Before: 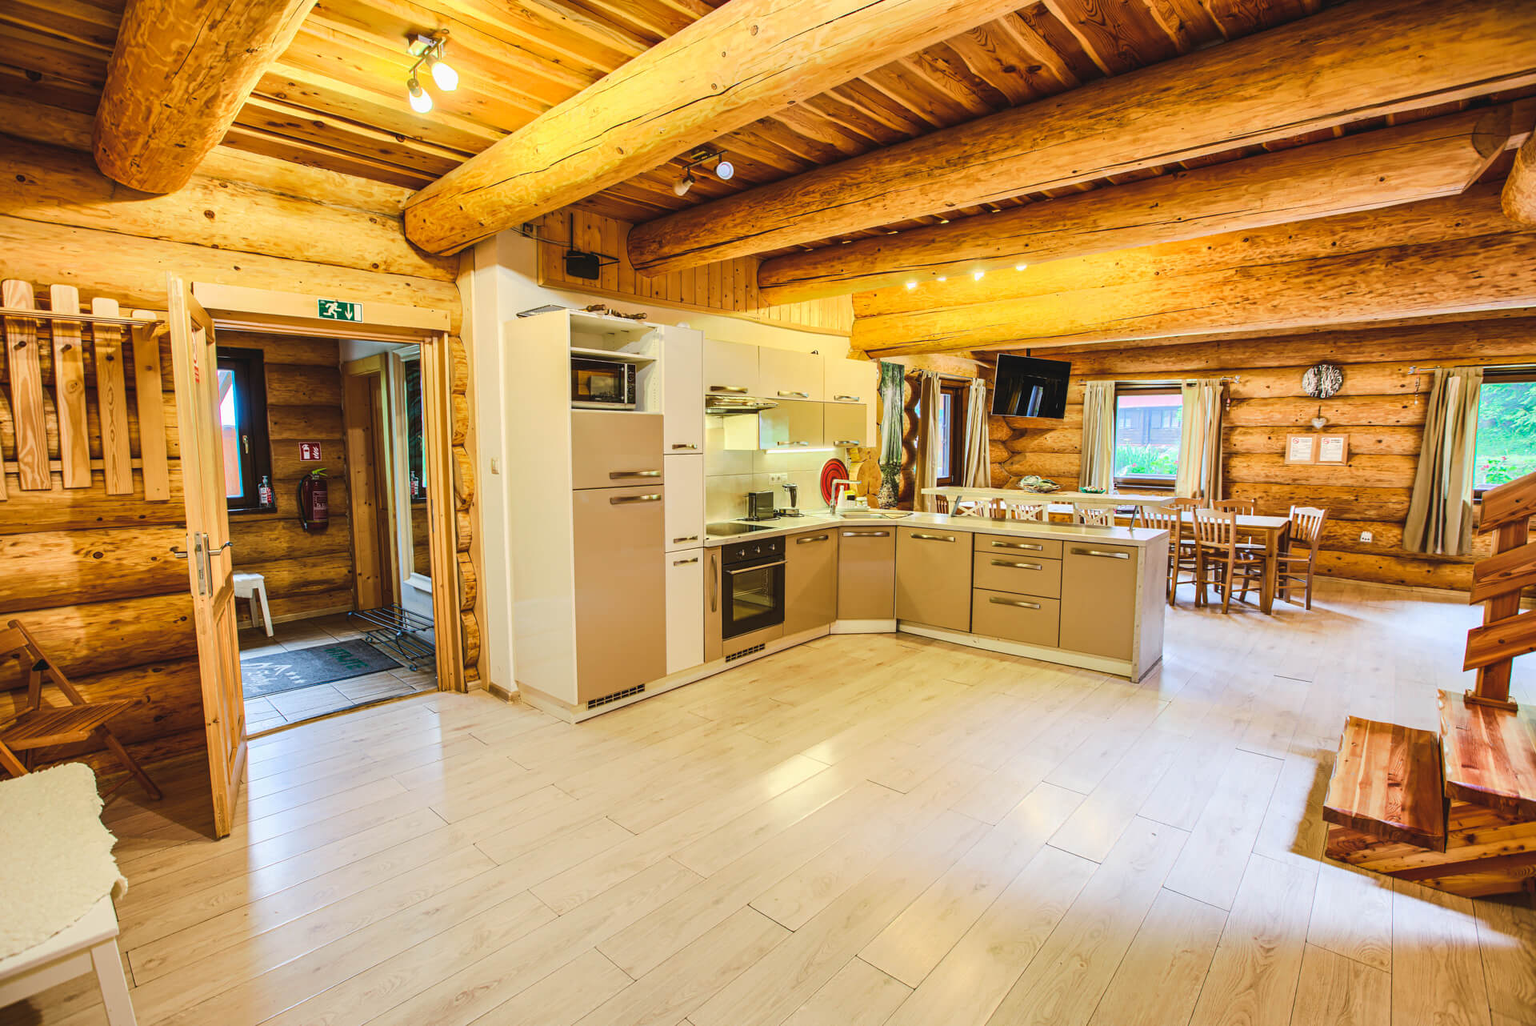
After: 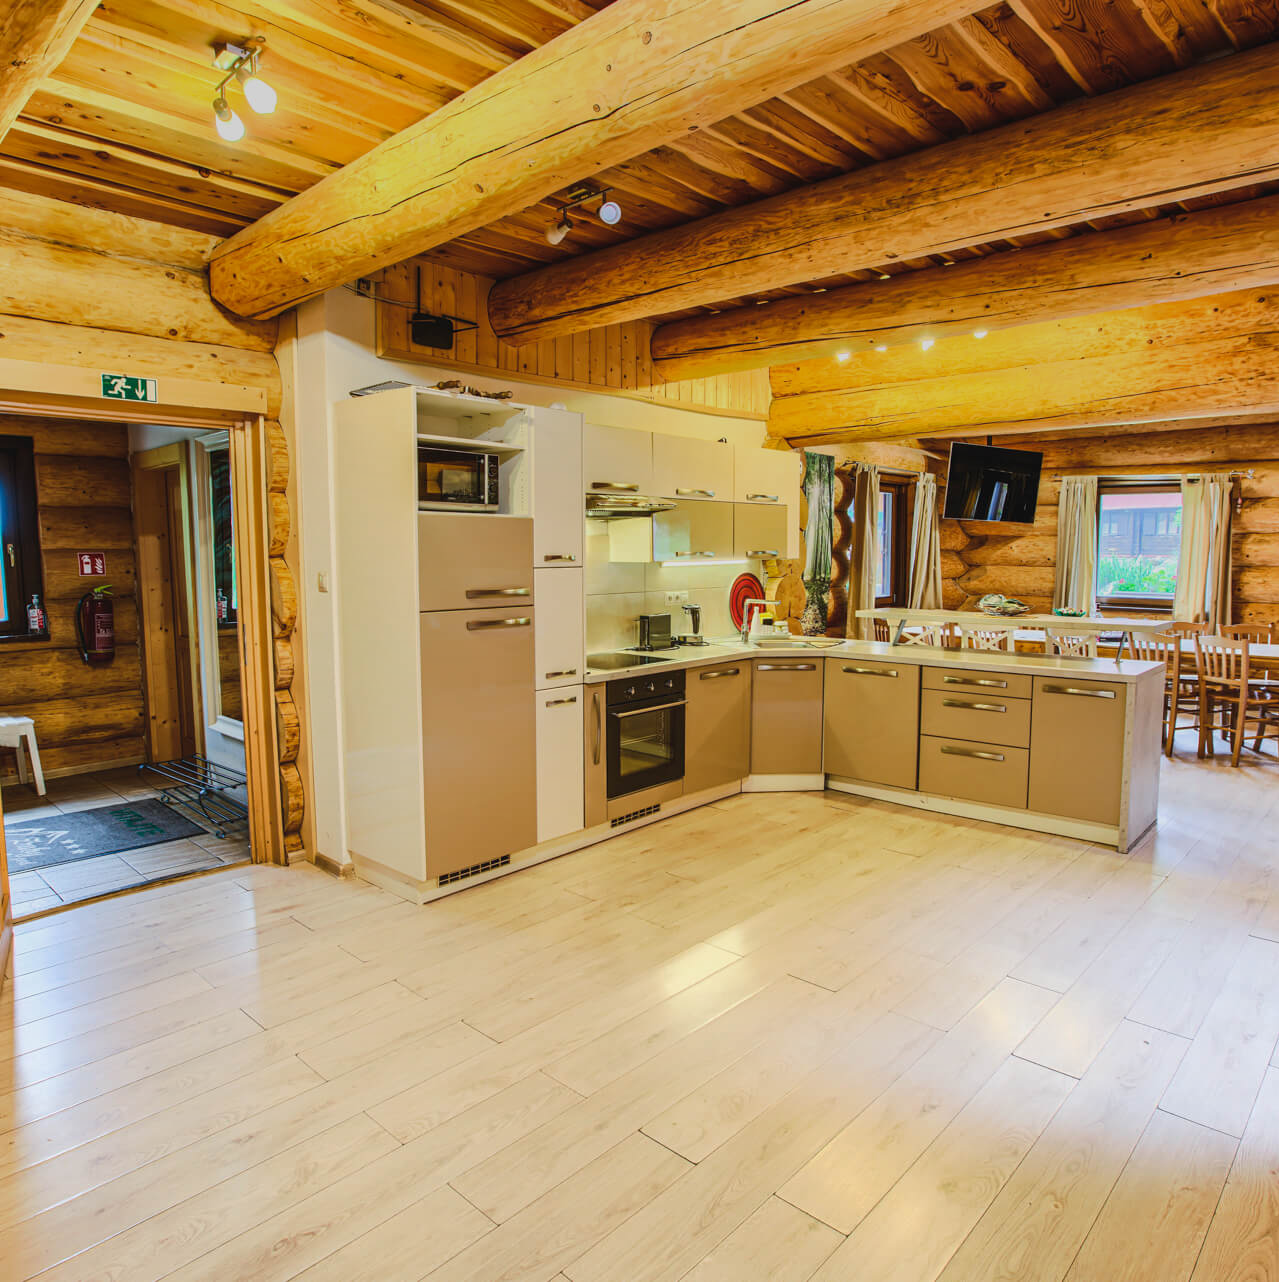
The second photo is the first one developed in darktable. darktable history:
crop: left 15.419%, right 17.914%
graduated density: rotation -0.352°, offset 57.64
